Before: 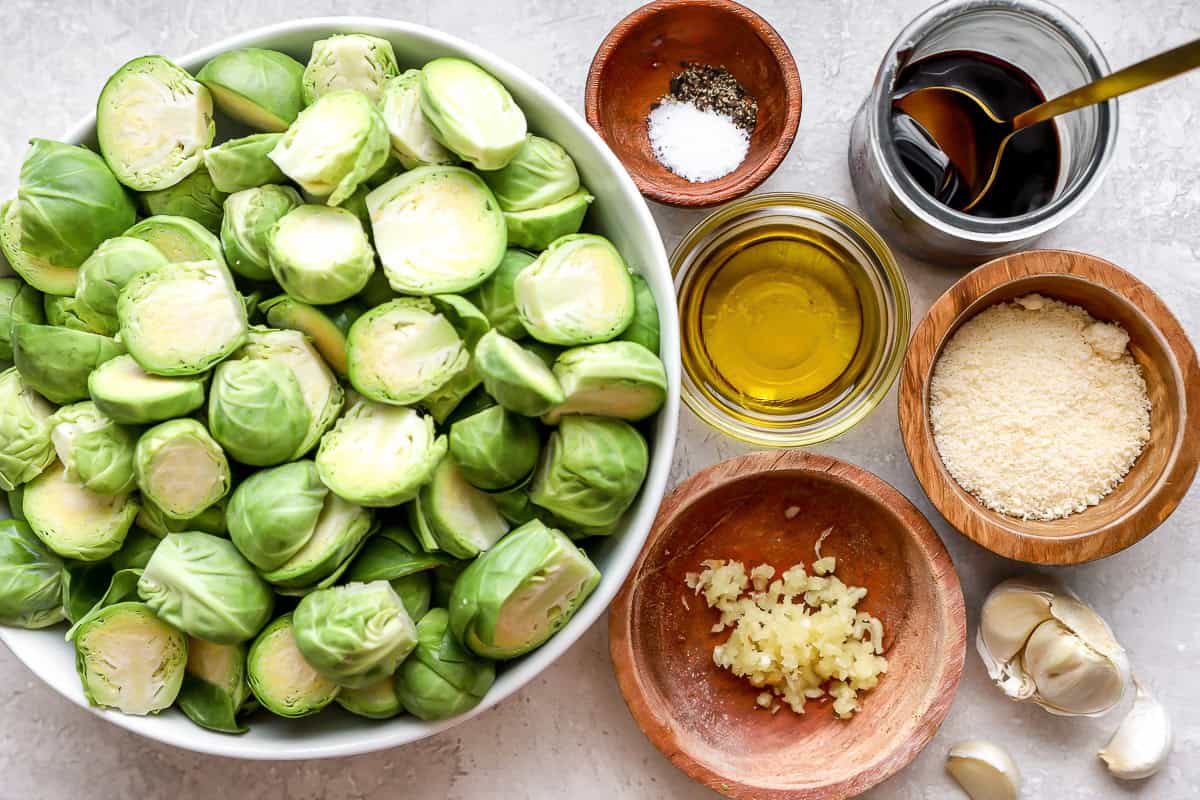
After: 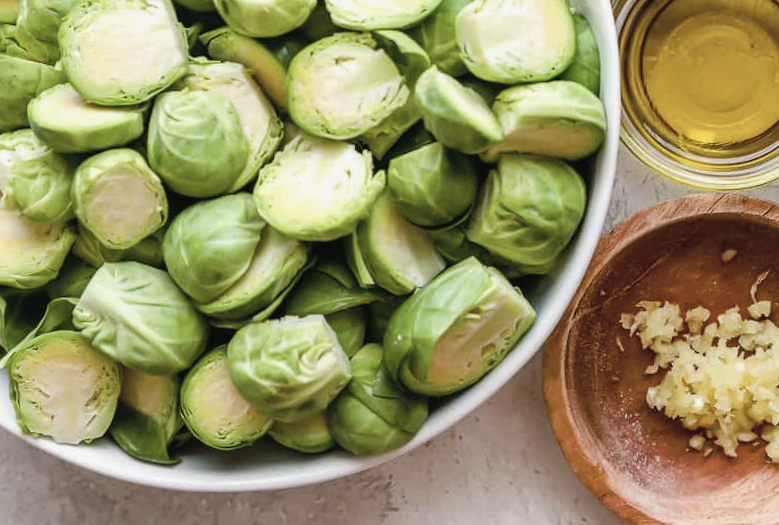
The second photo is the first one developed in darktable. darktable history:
contrast brightness saturation: contrast -0.061, saturation -0.419
color balance rgb: perceptual saturation grading › global saturation 28.994%, perceptual saturation grading › mid-tones 12.308%, perceptual saturation grading › shadows 9.258%, global vibrance 20%
crop and rotate: angle -1.25°, left 3.705%, top 32.156%, right 29.195%
